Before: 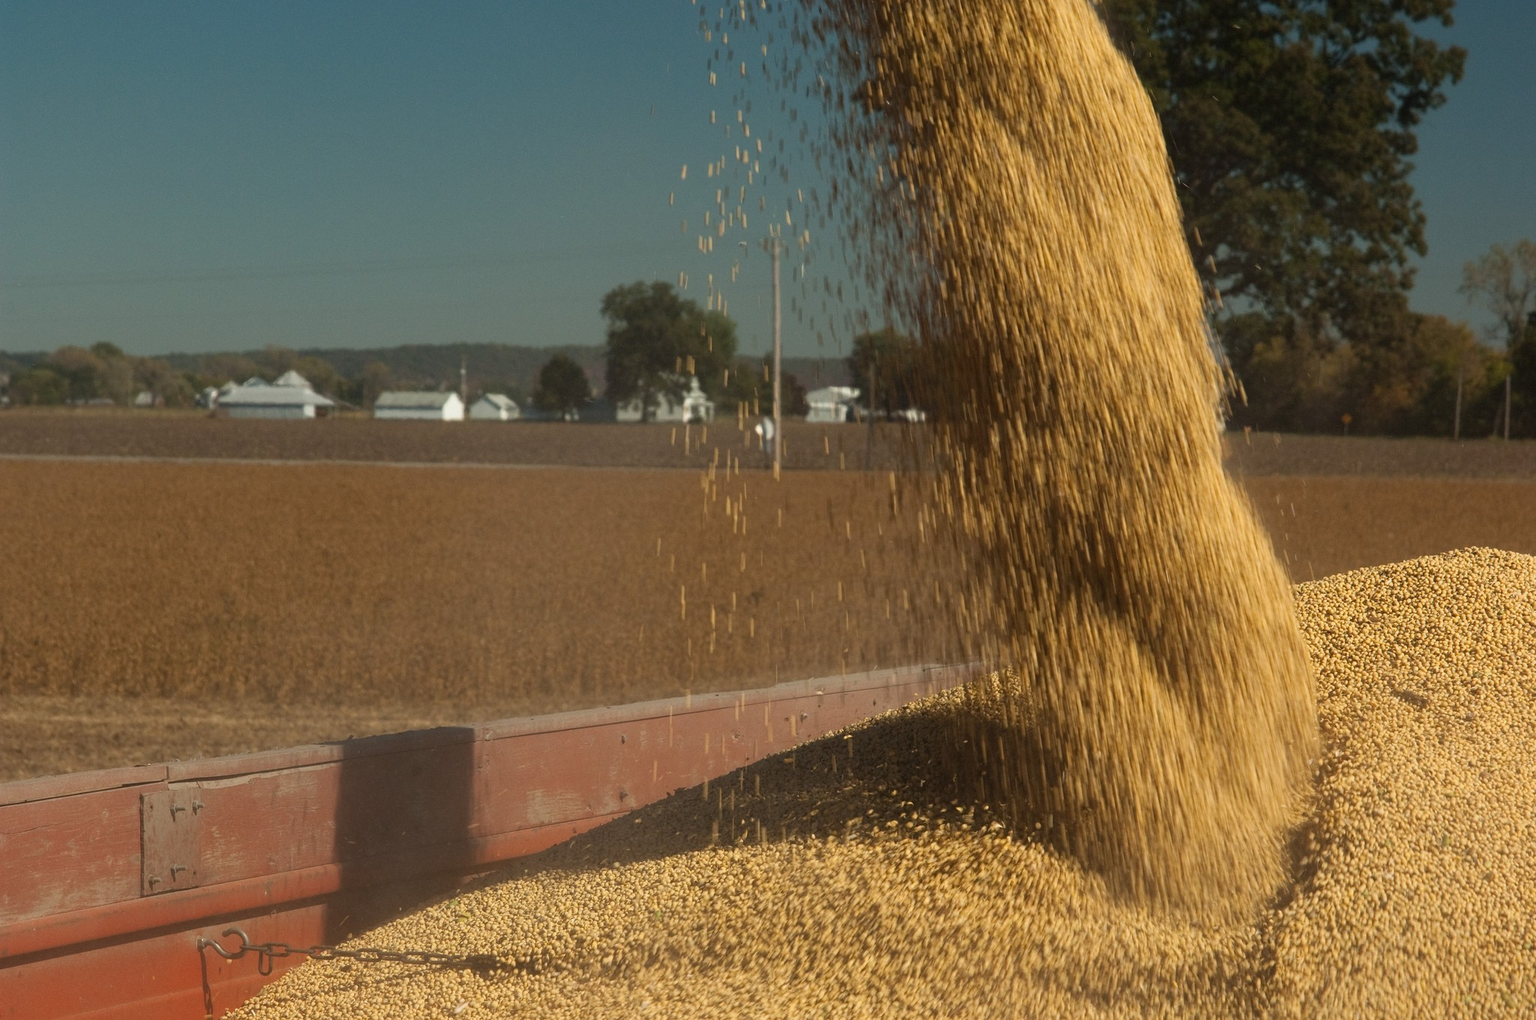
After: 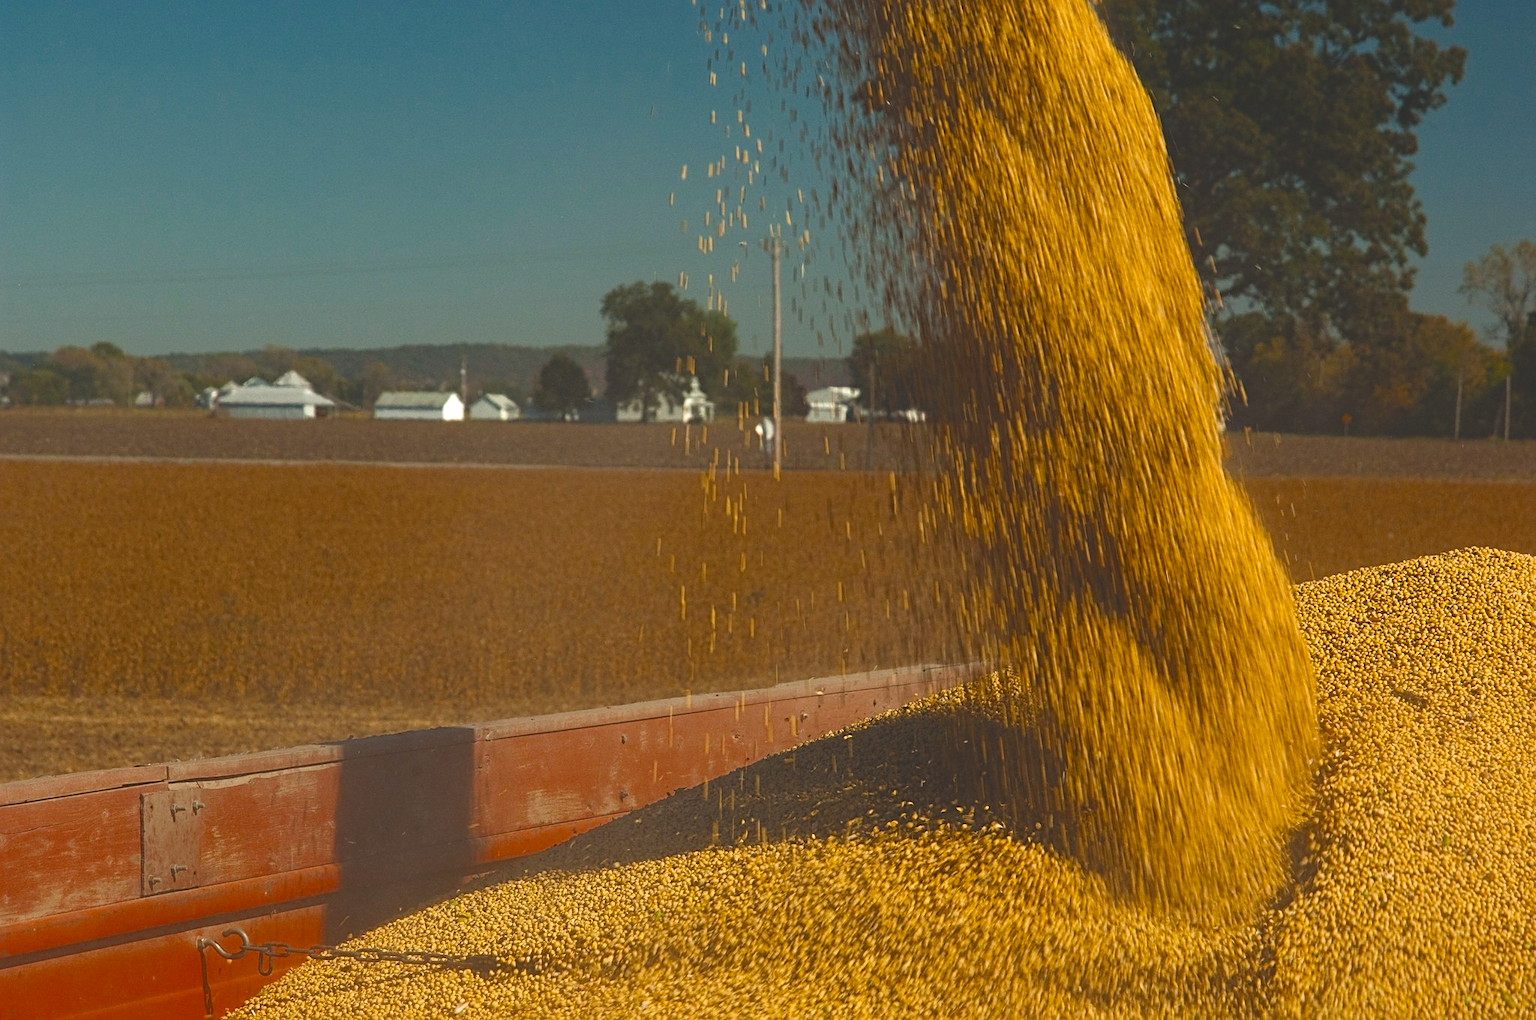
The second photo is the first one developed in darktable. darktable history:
sharpen: radius 2.522, amount 0.319
exposure: black level correction -0.022, exposure -0.032 EV, compensate highlight preservation false
color balance rgb: perceptual saturation grading › global saturation 31.307%, perceptual brilliance grading › global brilliance 11.576%, global vibrance 1.174%, saturation formula JzAzBz (2021)
haze removal: adaptive false
